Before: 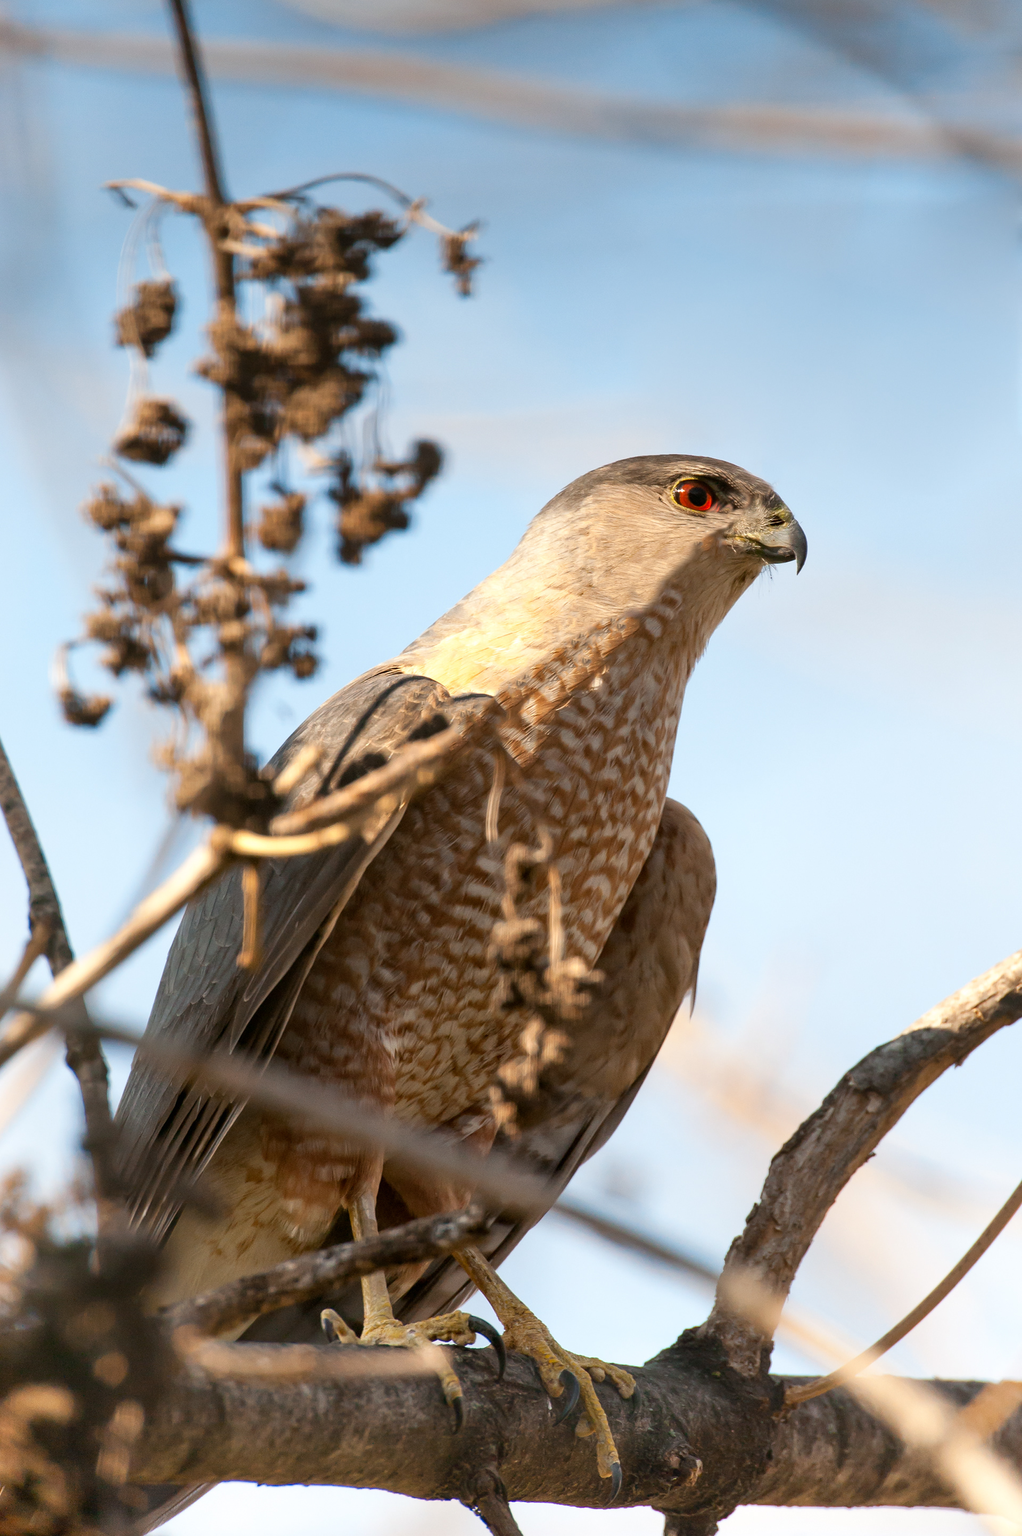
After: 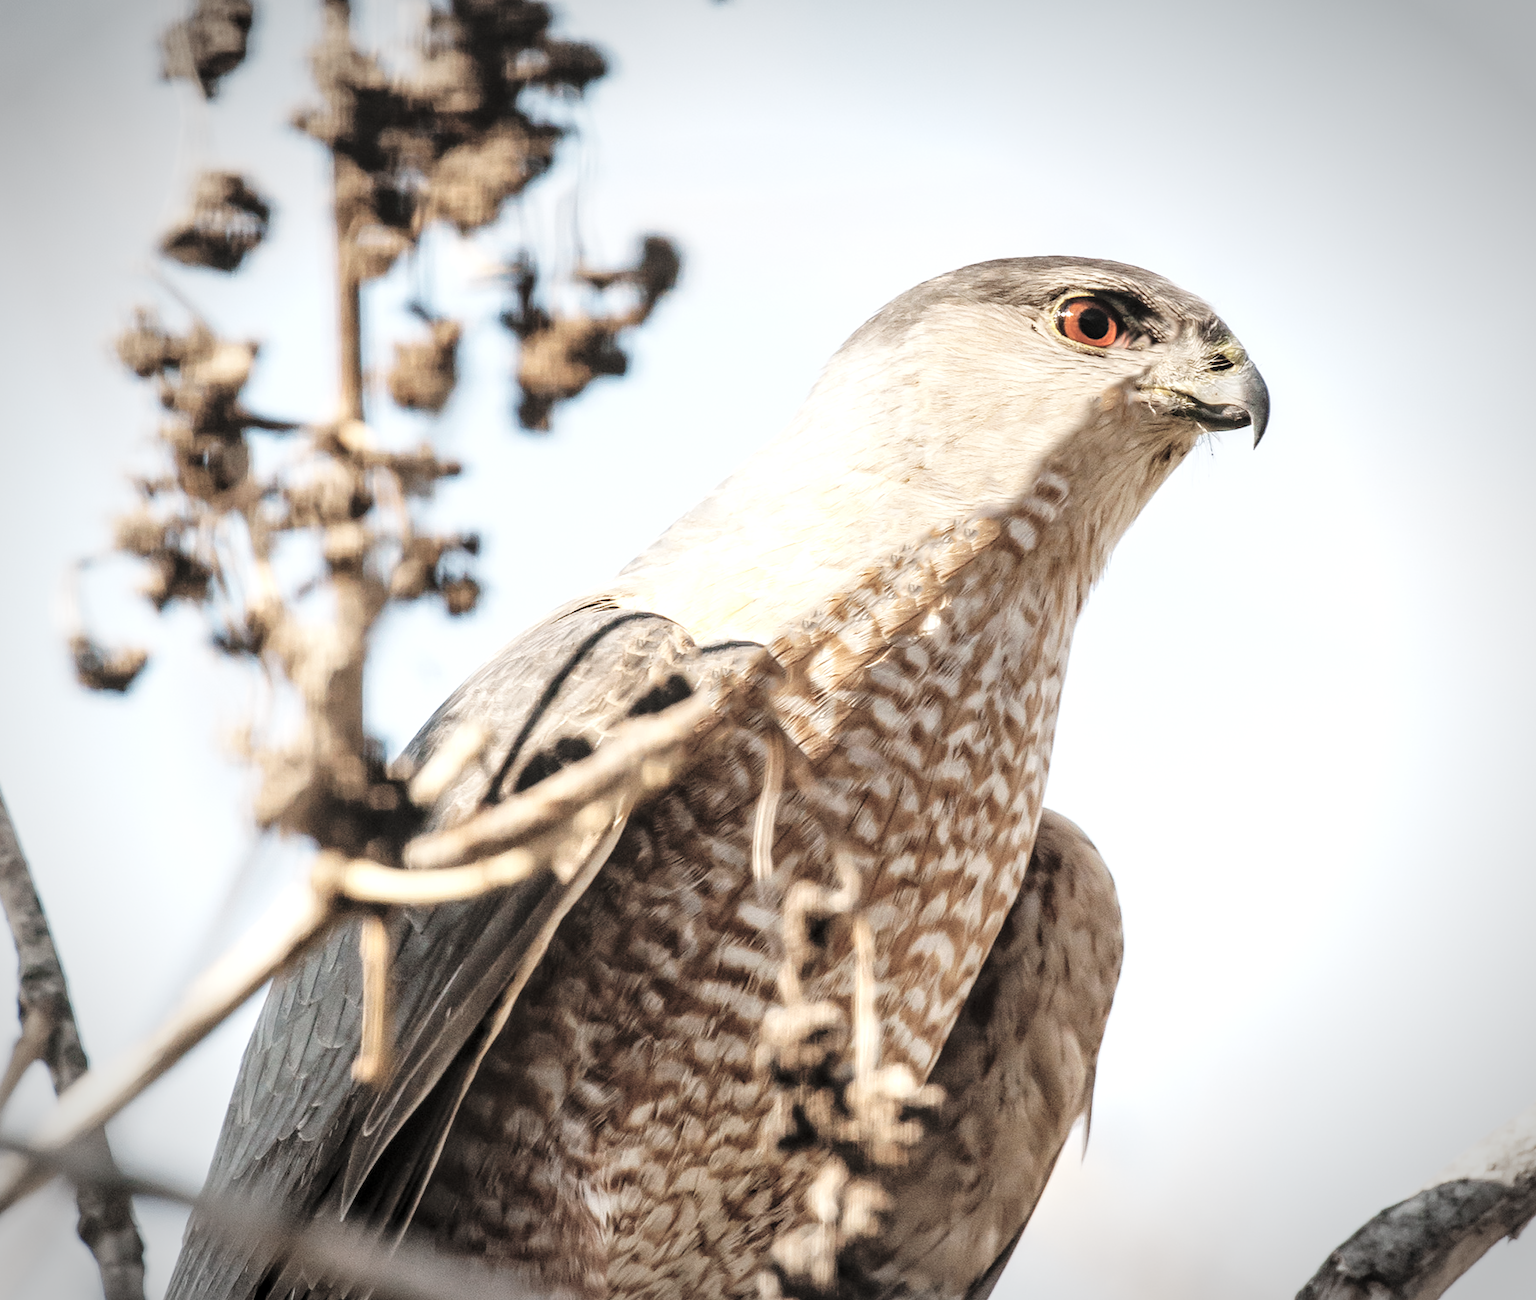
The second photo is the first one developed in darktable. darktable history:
crop: left 1.817%, top 19.238%, right 4.792%, bottom 28.115%
contrast brightness saturation: brightness 0.183, saturation -0.515
local contrast: on, module defaults
exposure: exposure -0.003 EV, compensate highlight preservation false
base curve: curves: ch0 [(0, 0) (0.036, 0.025) (0.121, 0.166) (0.206, 0.329) (0.605, 0.79) (1, 1)], preserve colors none
vignetting: automatic ratio true
tone equalizer: -8 EV -0.414 EV, -7 EV -0.405 EV, -6 EV -0.31 EV, -5 EV -0.256 EV, -3 EV 0.244 EV, -2 EV 0.311 EV, -1 EV 0.395 EV, +0 EV 0.389 EV
